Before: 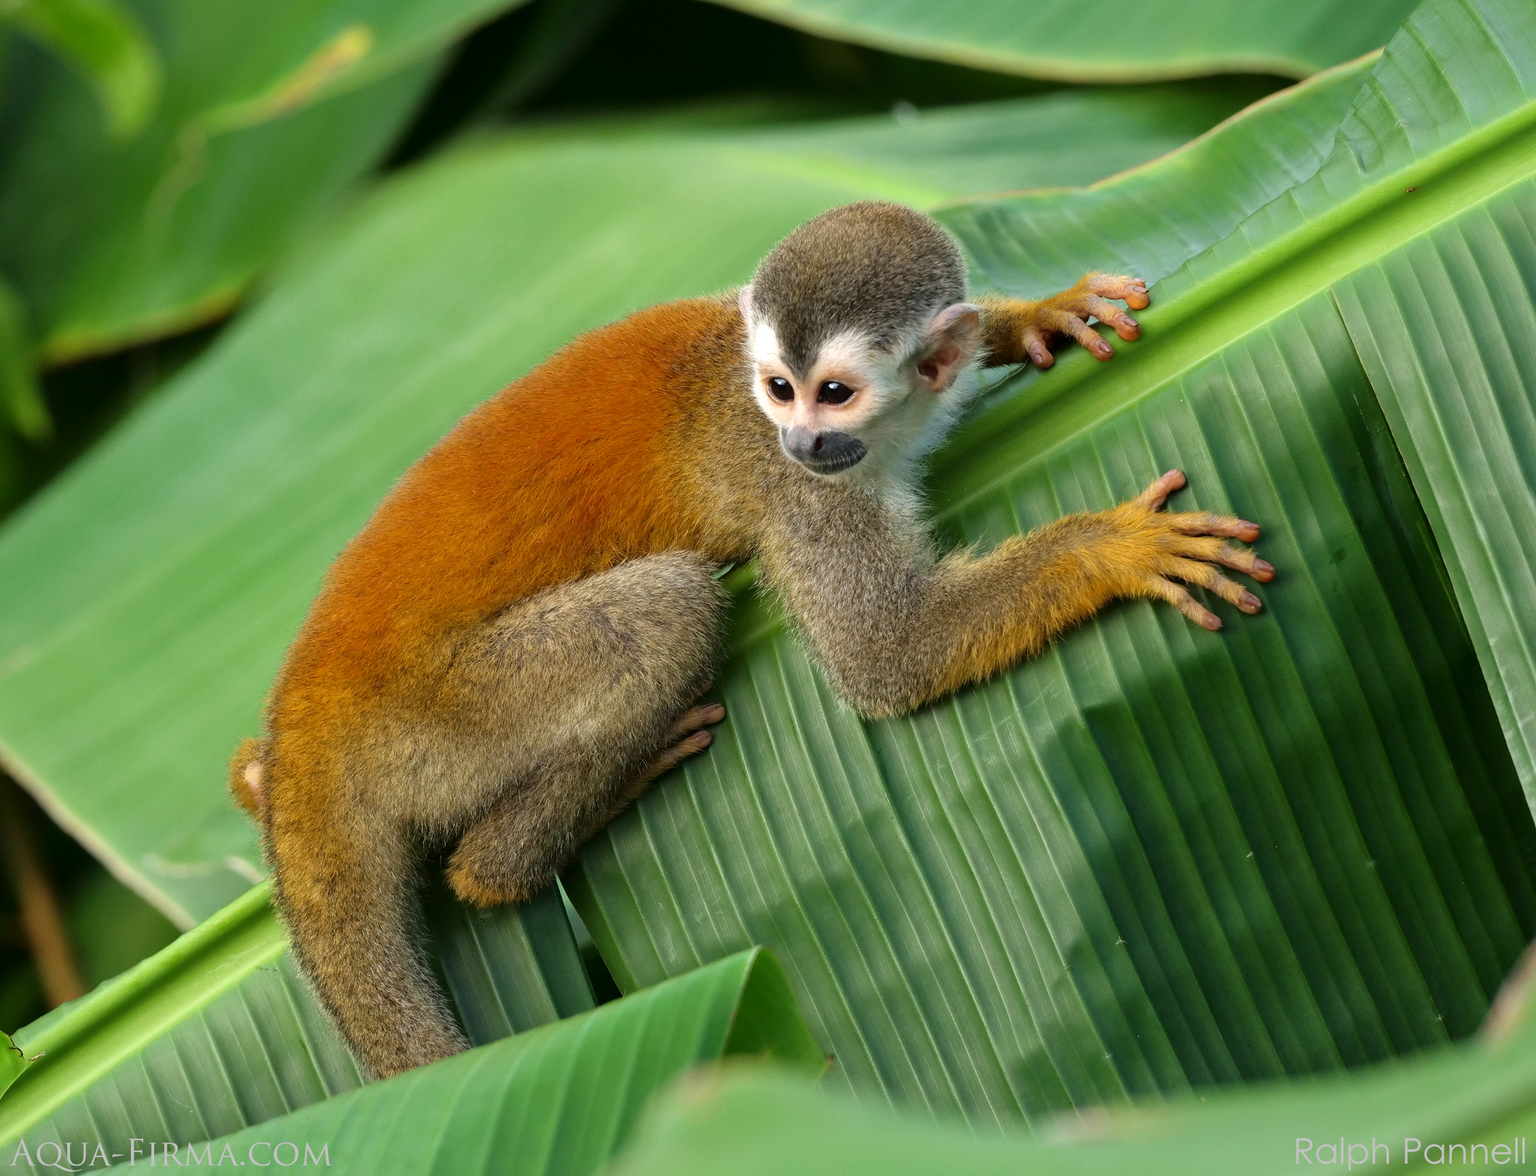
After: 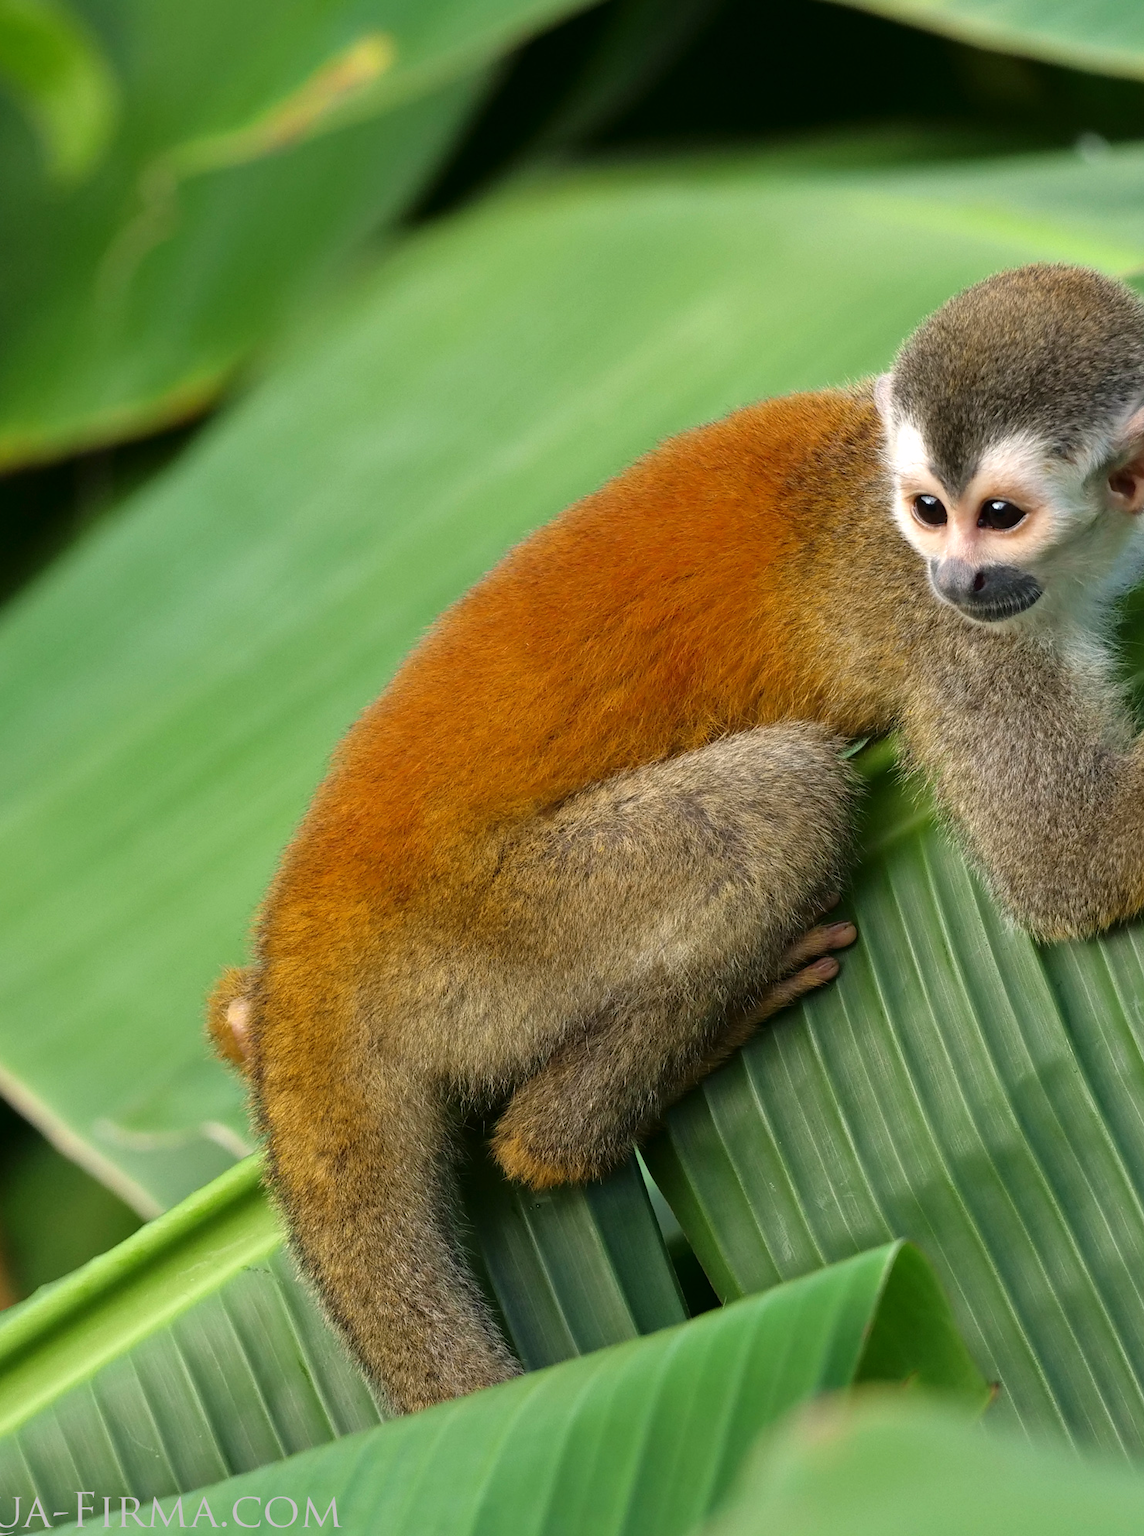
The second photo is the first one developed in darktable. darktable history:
color calibration: illuminant custom, x 0.344, y 0.359, temperature 5065.36 K, saturation algorithm version 1 (2020)
crop: left 4.688%, right 38.457%
